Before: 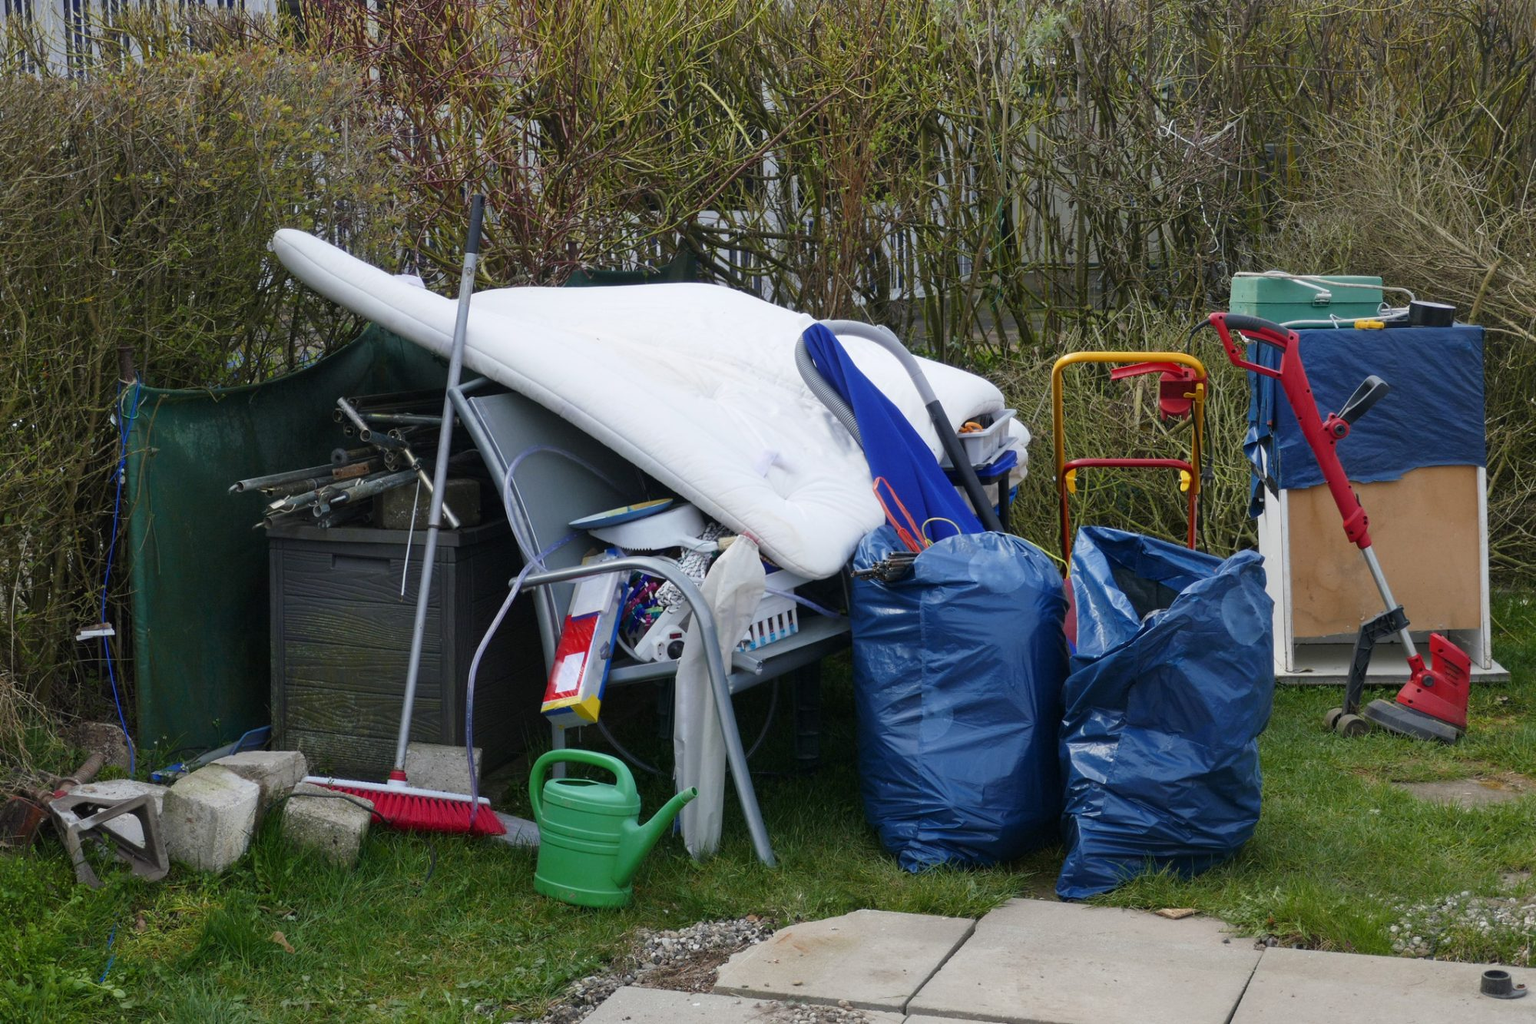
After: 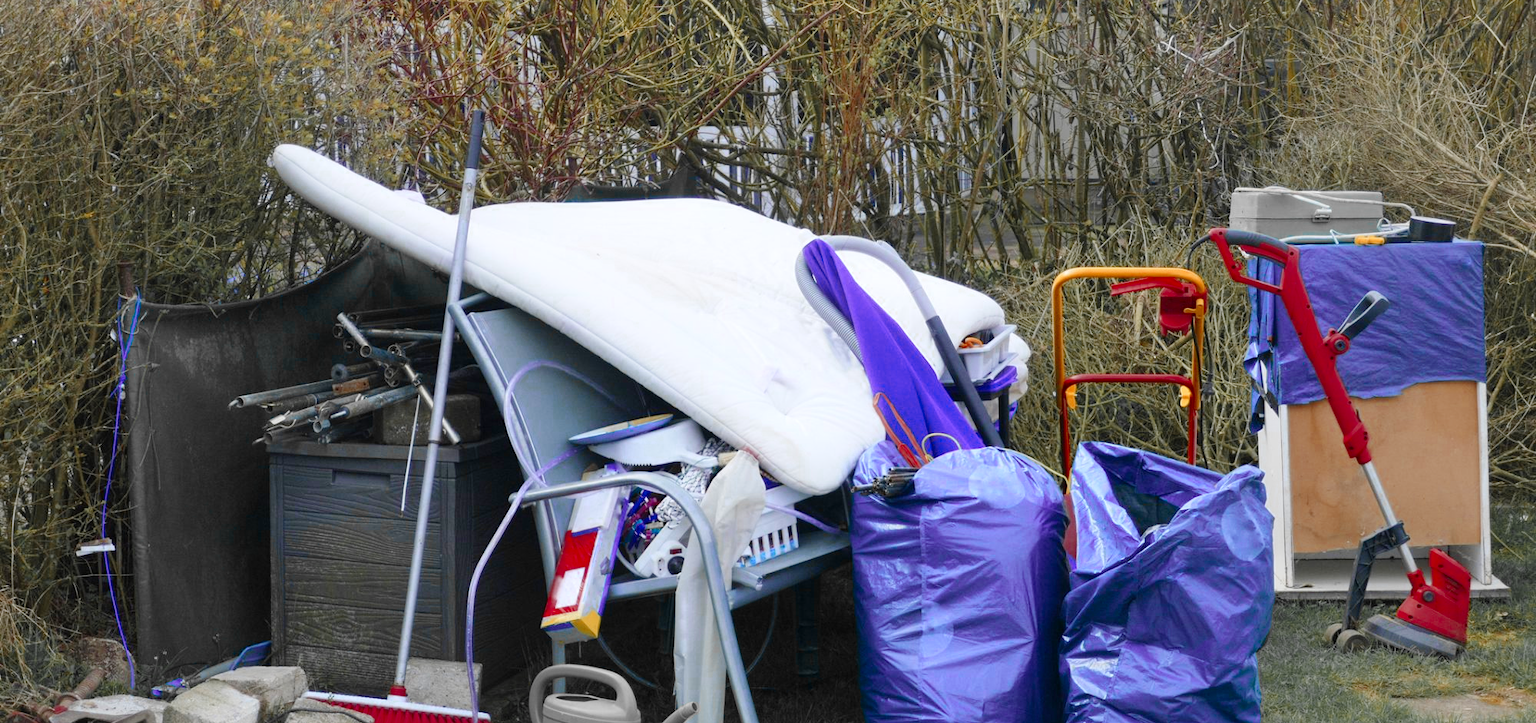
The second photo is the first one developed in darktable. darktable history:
crop and rotate: top 8.293%, bottom 20.996%
tone curve: curves: ch0 [(0, 0) (0.003, 0.004) (0.011, 0.015) (0.025, 0.033) (0.044, 0.059) (0.069, 0.093) (0.1, 0.133) (0.136, 0.182) (0.177, 0.237) (0.224, 0.3) (0.277, 0.369) (0.335, 0.437) (0.399, 0.511) (0.468, 0.584) (0.543, 0.656) (0.623, 0.729) (0.709, 0.8) (0.801, 0.872) (0.898, 0.935) (1, 1)], preserve colors none
color zones: curves: ch0 [(0, 0.363) (0.128, 0.373) (0.25, 0.5) (0.402, 0.407) (0.521, 0.525) (0.63, 0.559) (0.729, 0.662) (0.867, 0.471)]; ch1 [(0, 0.515) (0.136, 0.618) (0.25, 0.5) (0.378, 0) (0.516, 0) (0.622, 0.593) (0.737, 0.819) (0.87, 0.593)]; ch2 [(0, 0.529) (0.128, 0.471) (0.282, 0.451) (0.386, 0.662) (0.516, 0.525) (0.633, 0.554) (0.75, 0.62) (0.875, 0.441)]
